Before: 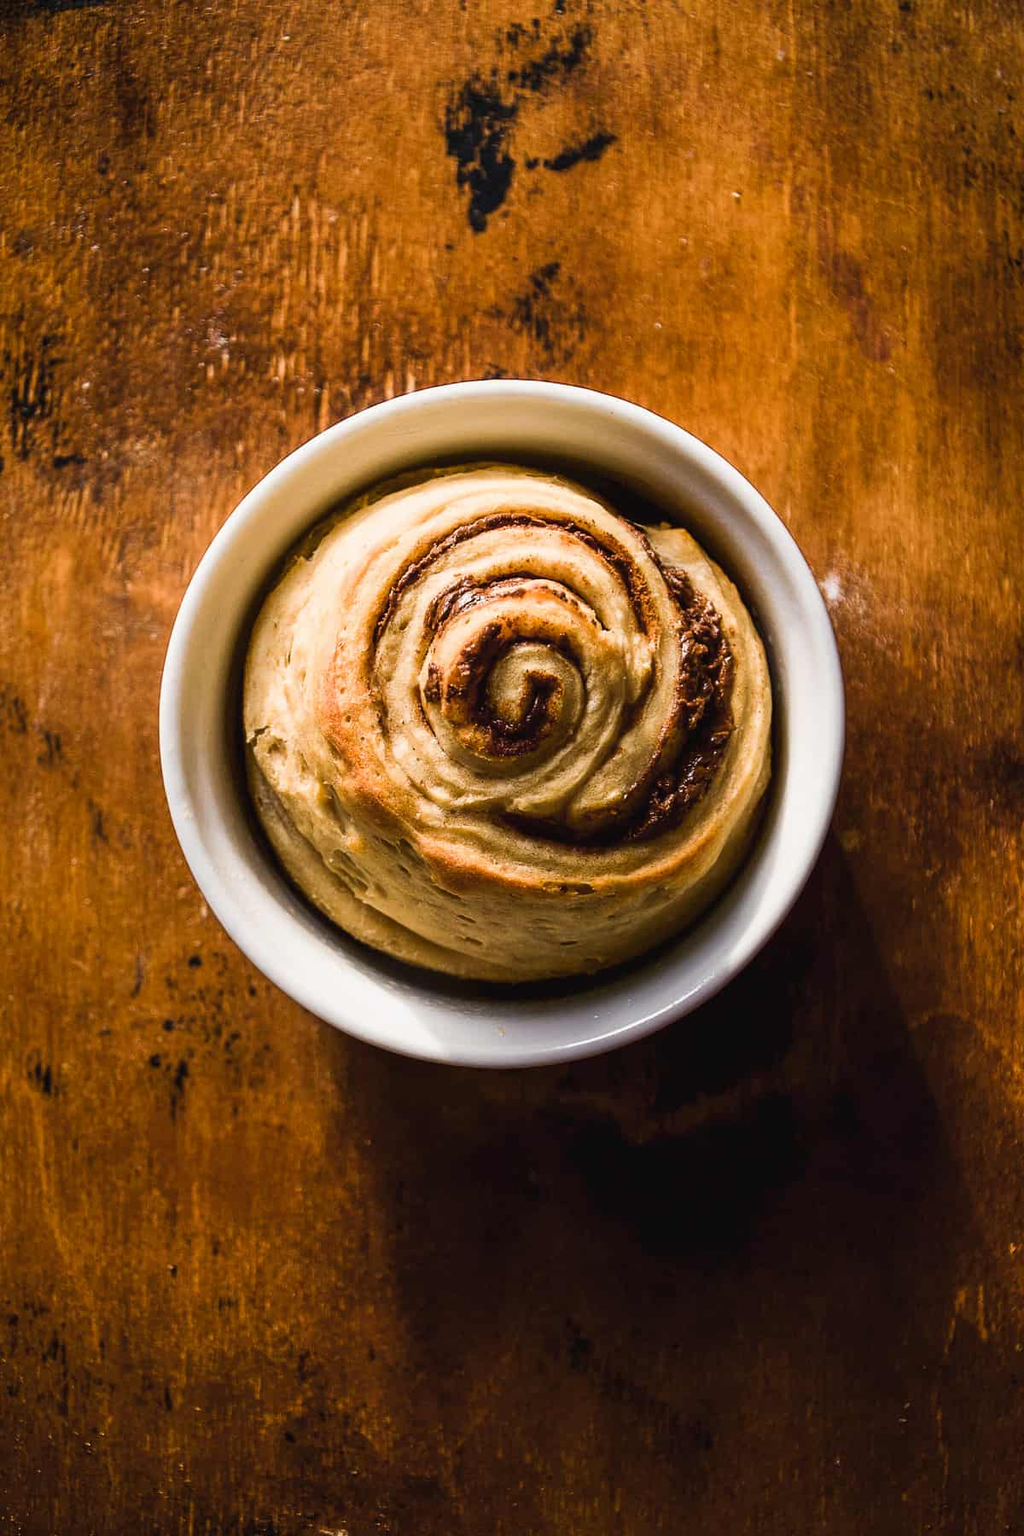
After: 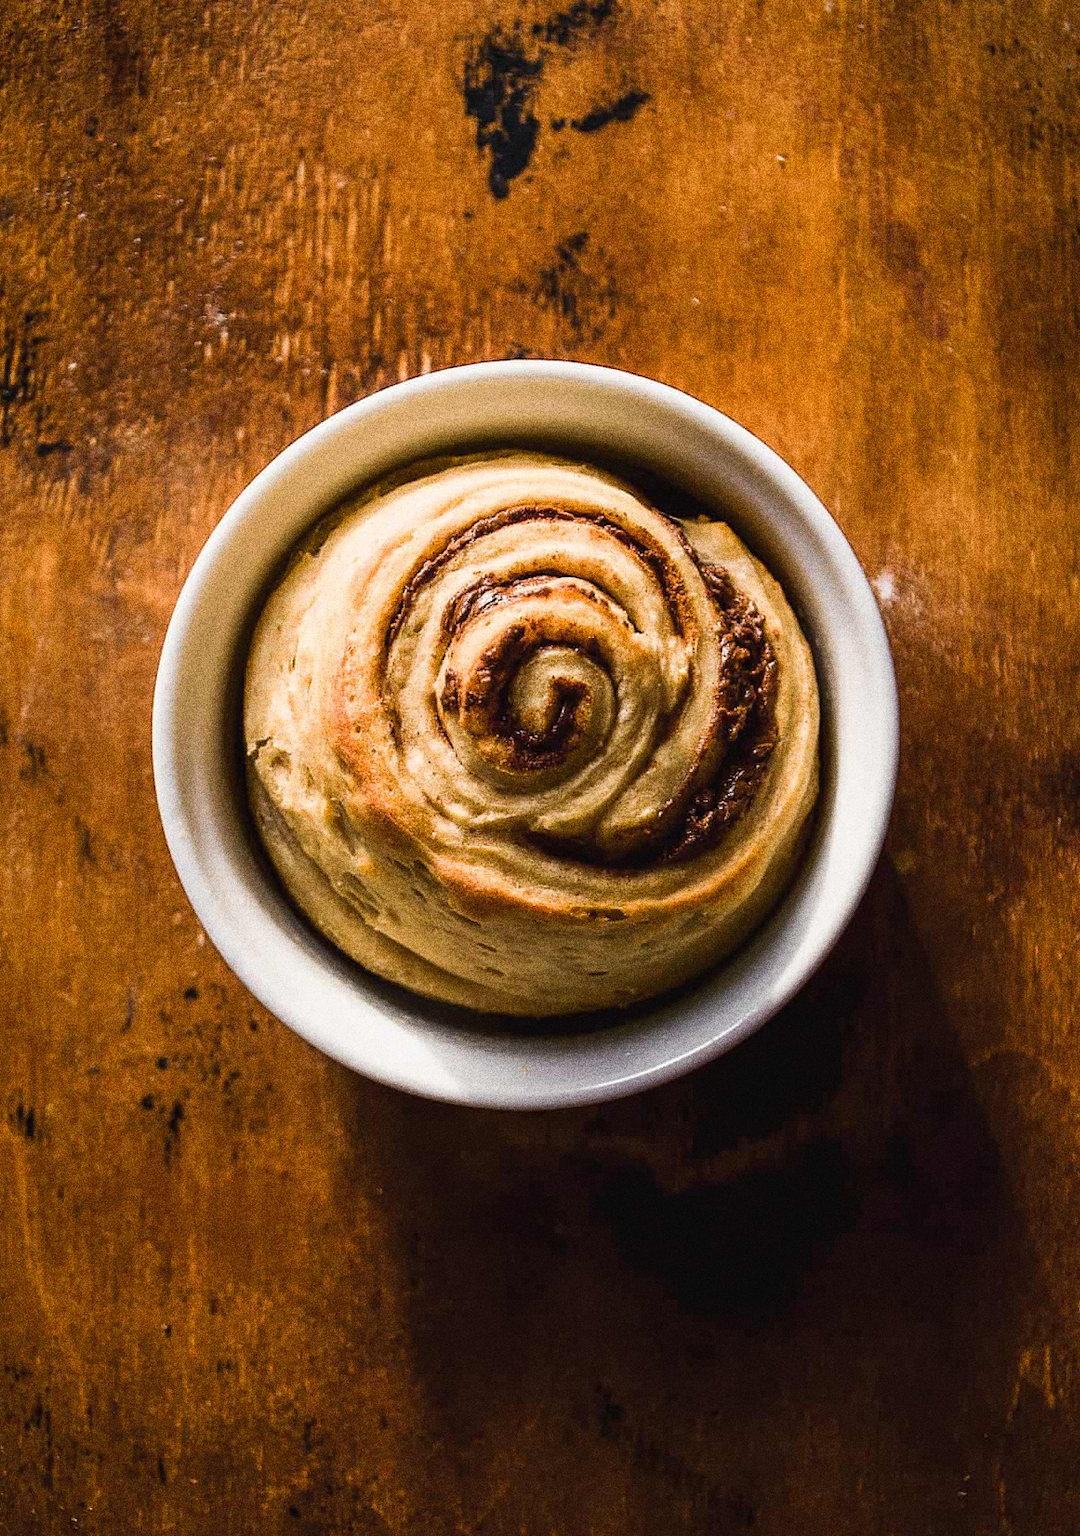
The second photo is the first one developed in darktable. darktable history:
crop: left 1.964%, top 3.251%, right 1.122%, bottom 4.933%
grain: coarseness 10.62 ISO, strength 55.56%
